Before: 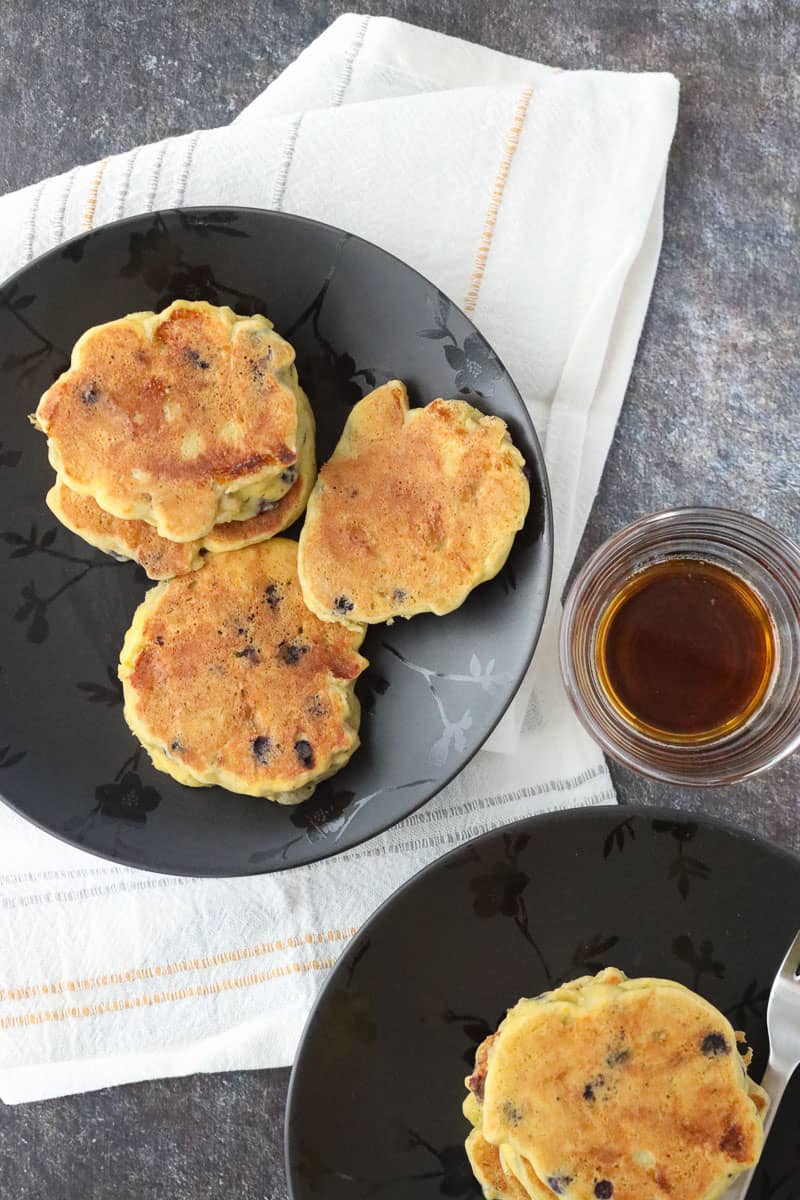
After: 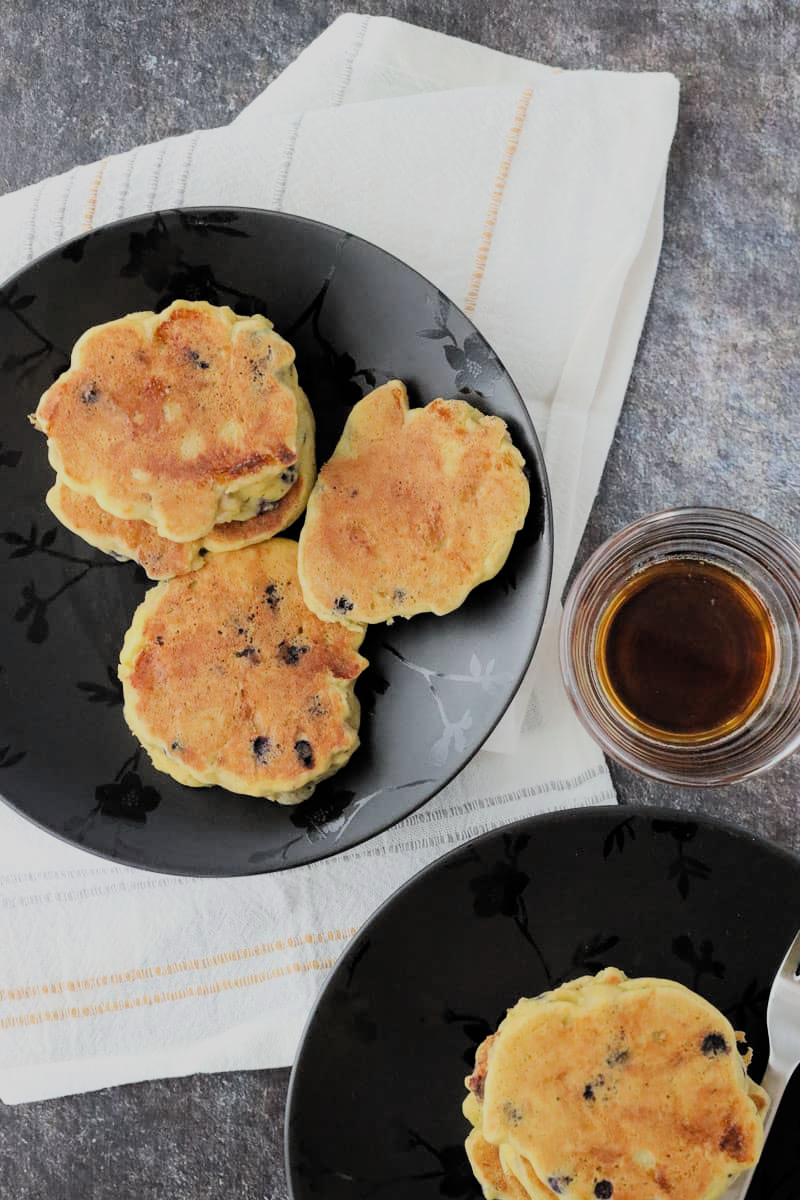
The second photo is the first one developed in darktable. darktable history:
filmic rgb: black relative exposure -5.01 EV, white relative exposure 3.97 EV, hardness 2.89, contrast 1.185, highlights saturation mix -31.17%, preserve chrominance max RGB, color science v6 (2022), contrast in shadows safe, contrast in highlights safe
